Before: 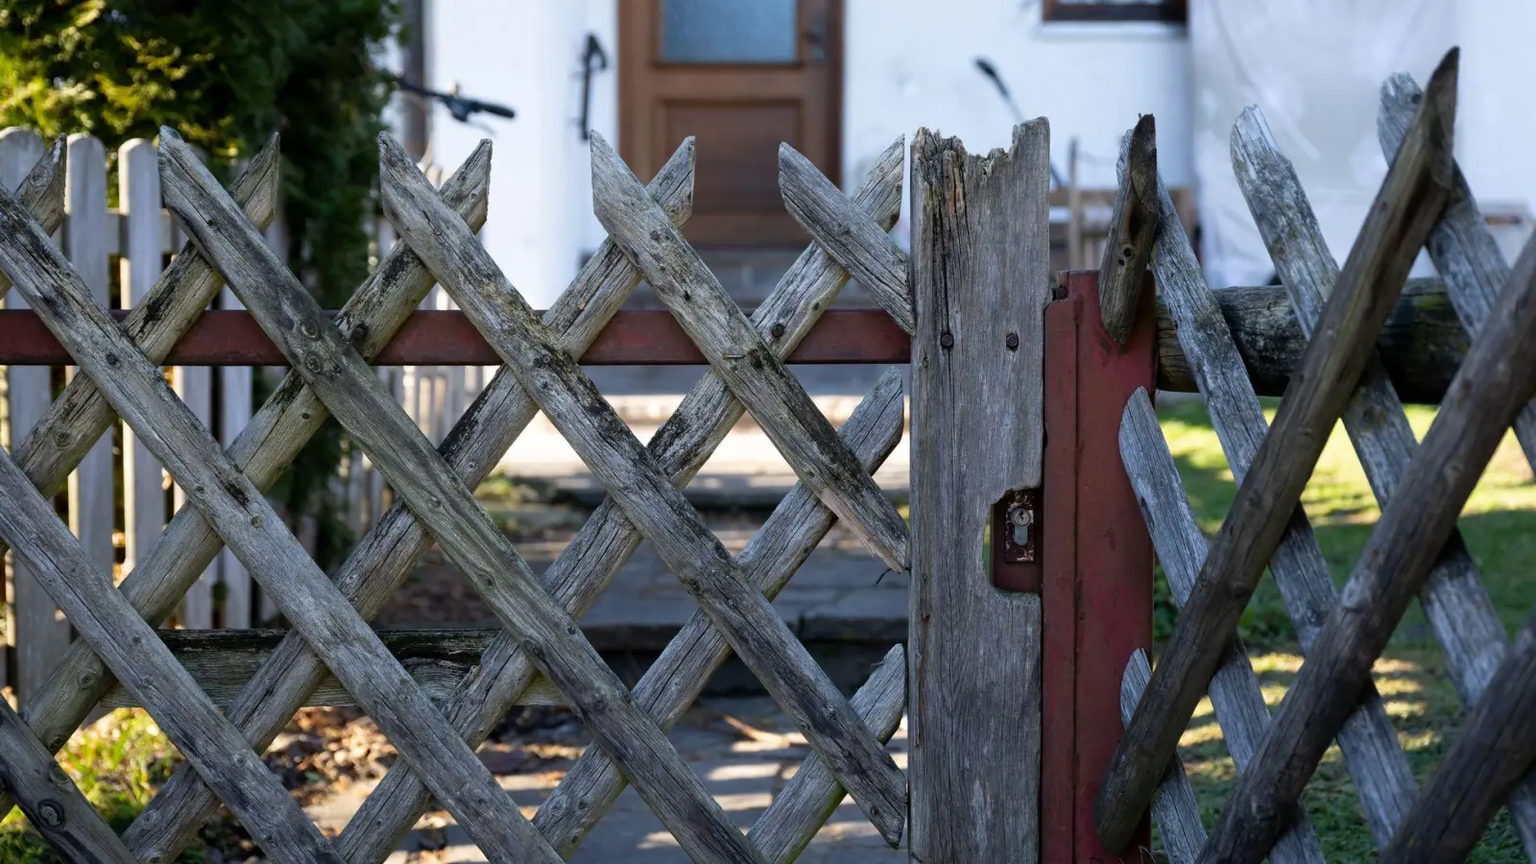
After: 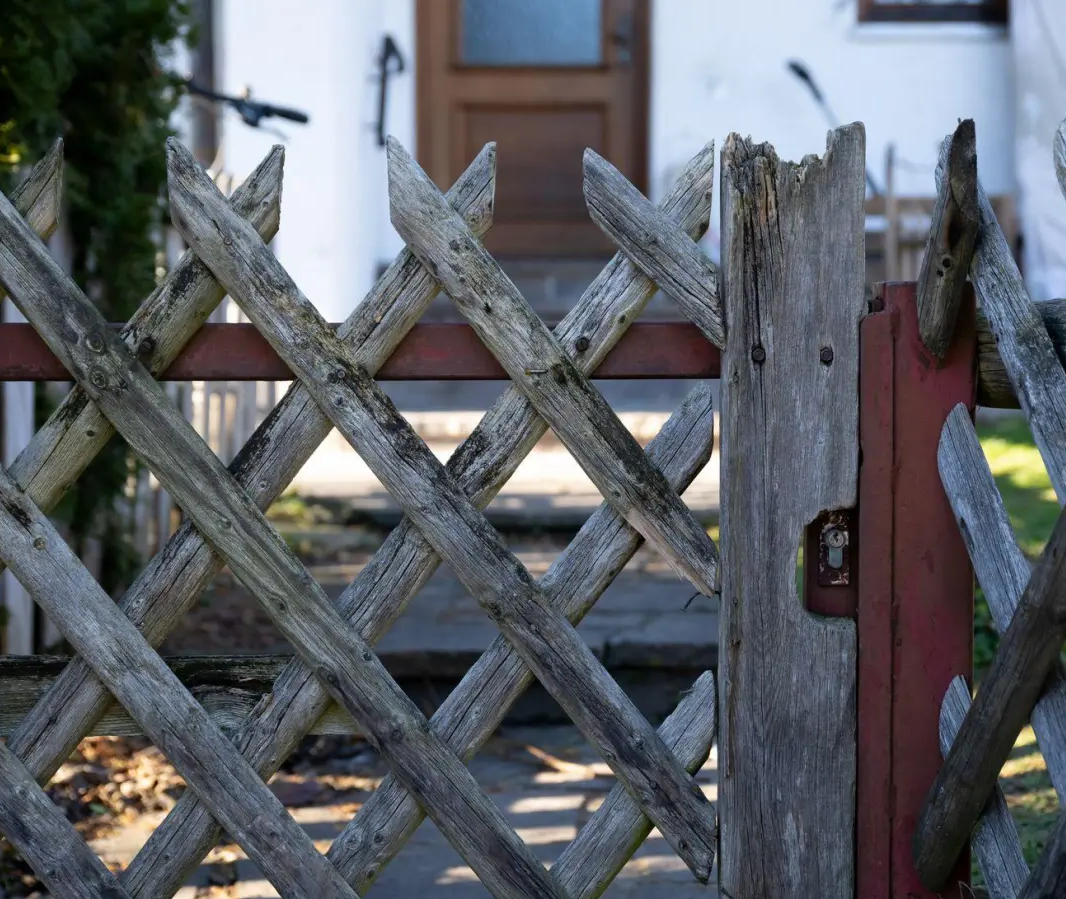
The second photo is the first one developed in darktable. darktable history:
crop and rotate: left 14.291%, right 19.047%
